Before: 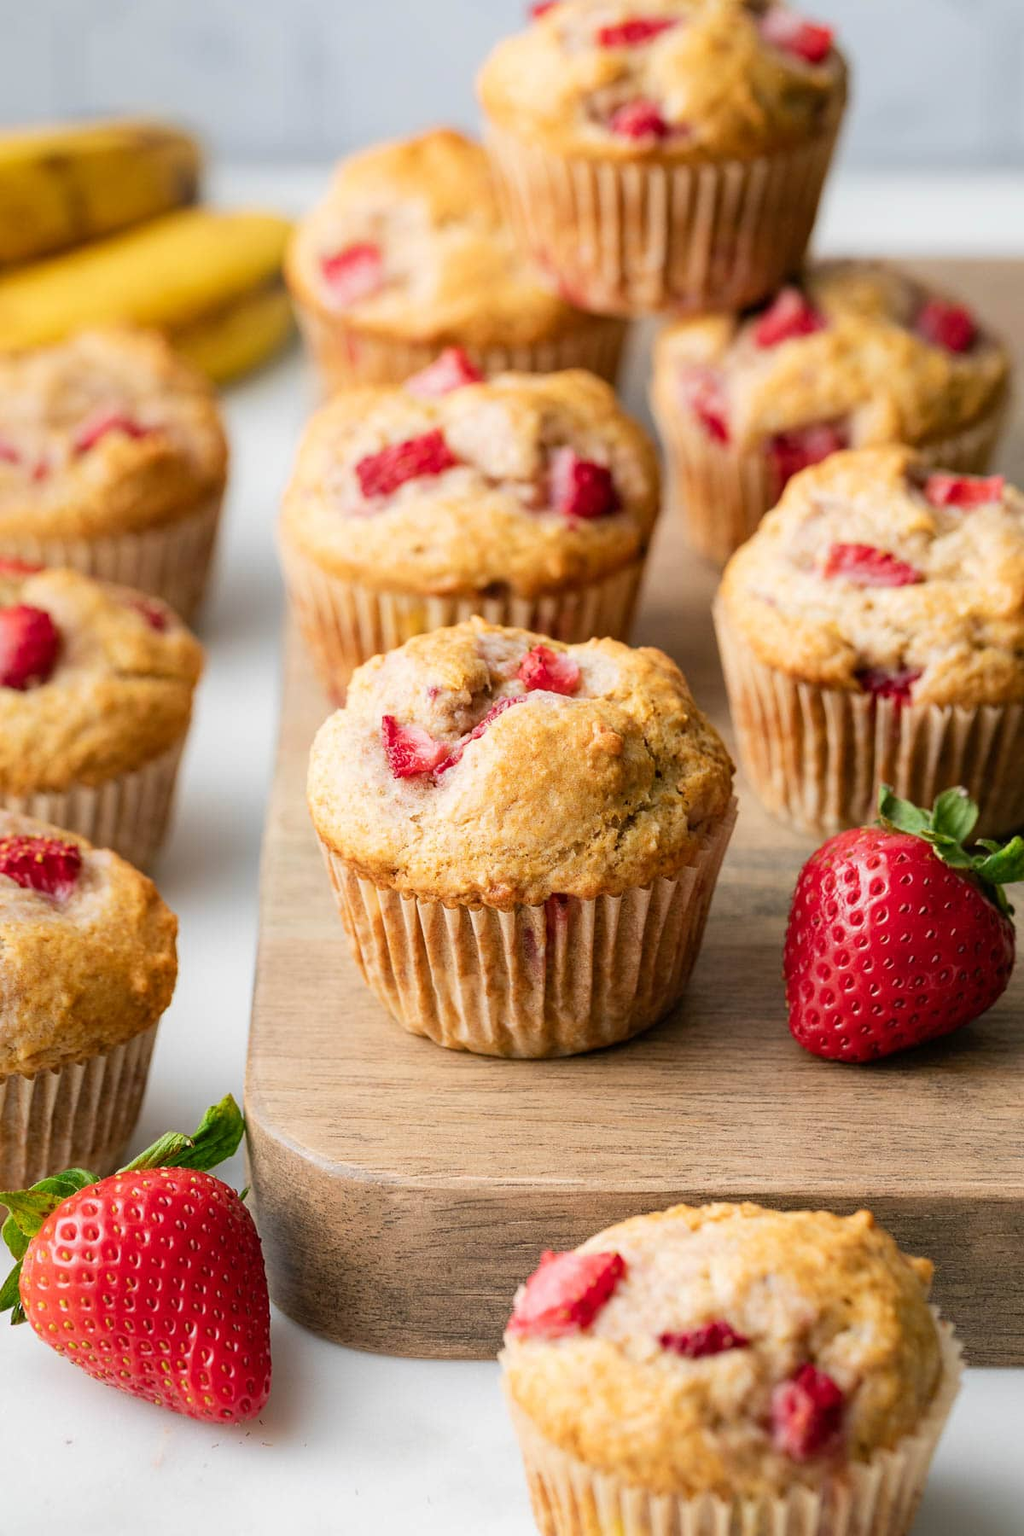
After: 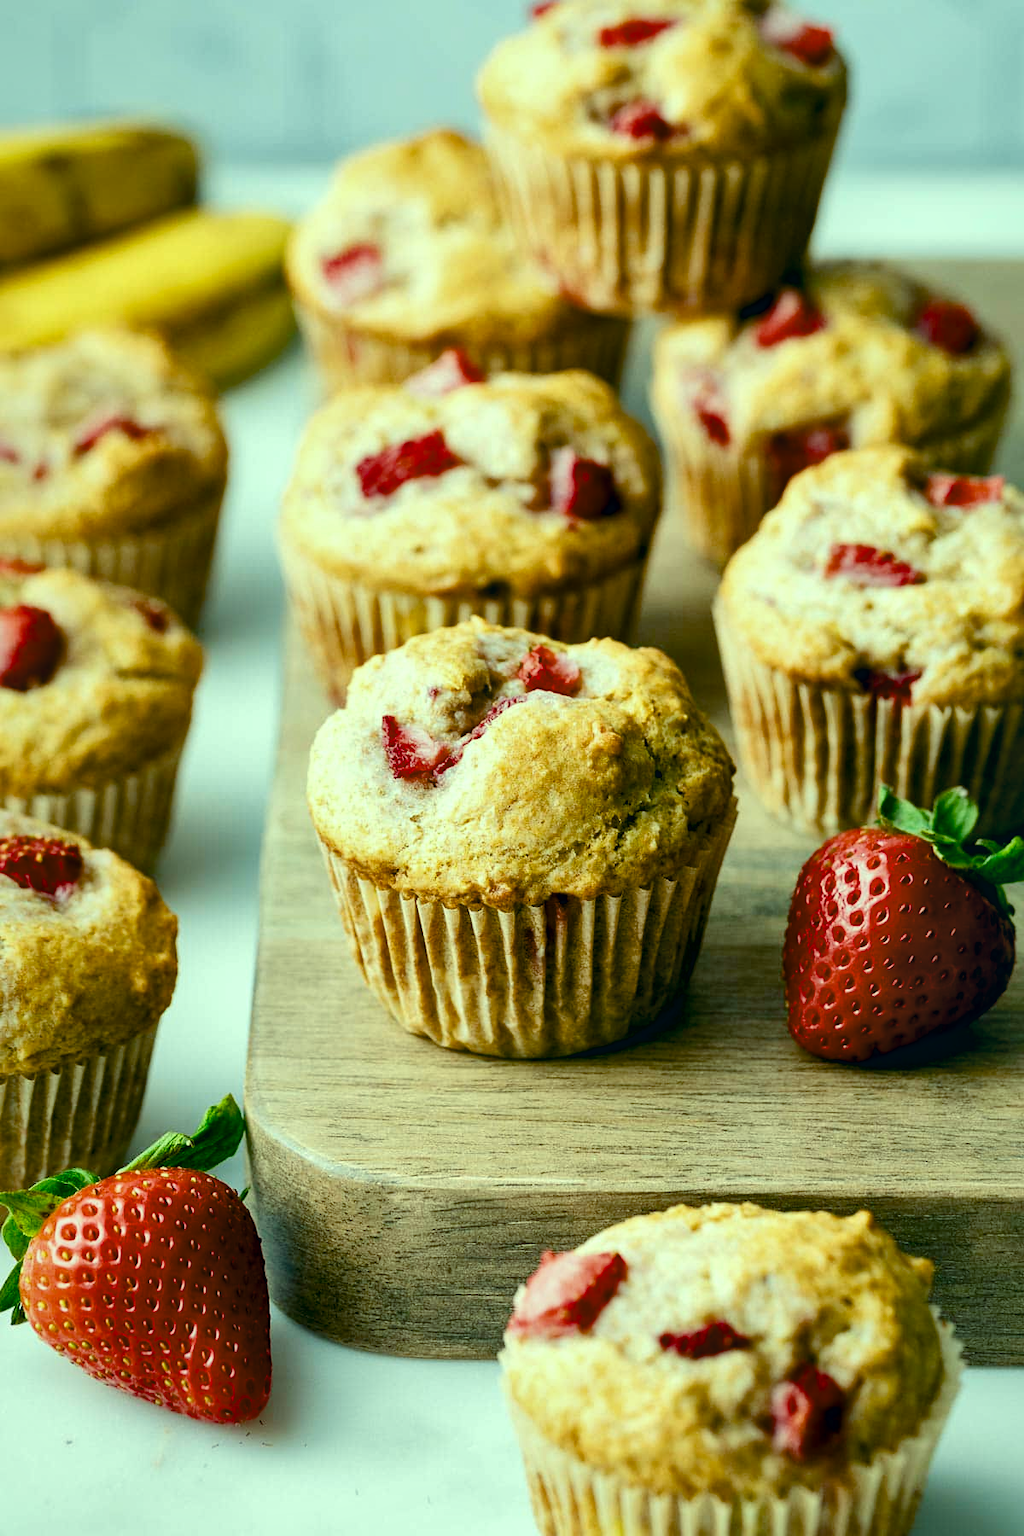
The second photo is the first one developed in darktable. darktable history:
local contrast: mode bilateral grid, contrast 24, coarseness 59, detail 151%, midtone range 0.2
color balance rgb: perceptual saturation grading › global saturation 20%, perceptual saturation grading › highlights -25.544%, perceptual saturation grading › shadows 25.567%, saturation formula JzAzBz (2021)
exposure: compensate highlight preservation false
color correction: highlights a* -19.41, highlights b* 9.8, shadows a* -19.65, shadows b* -10.4
